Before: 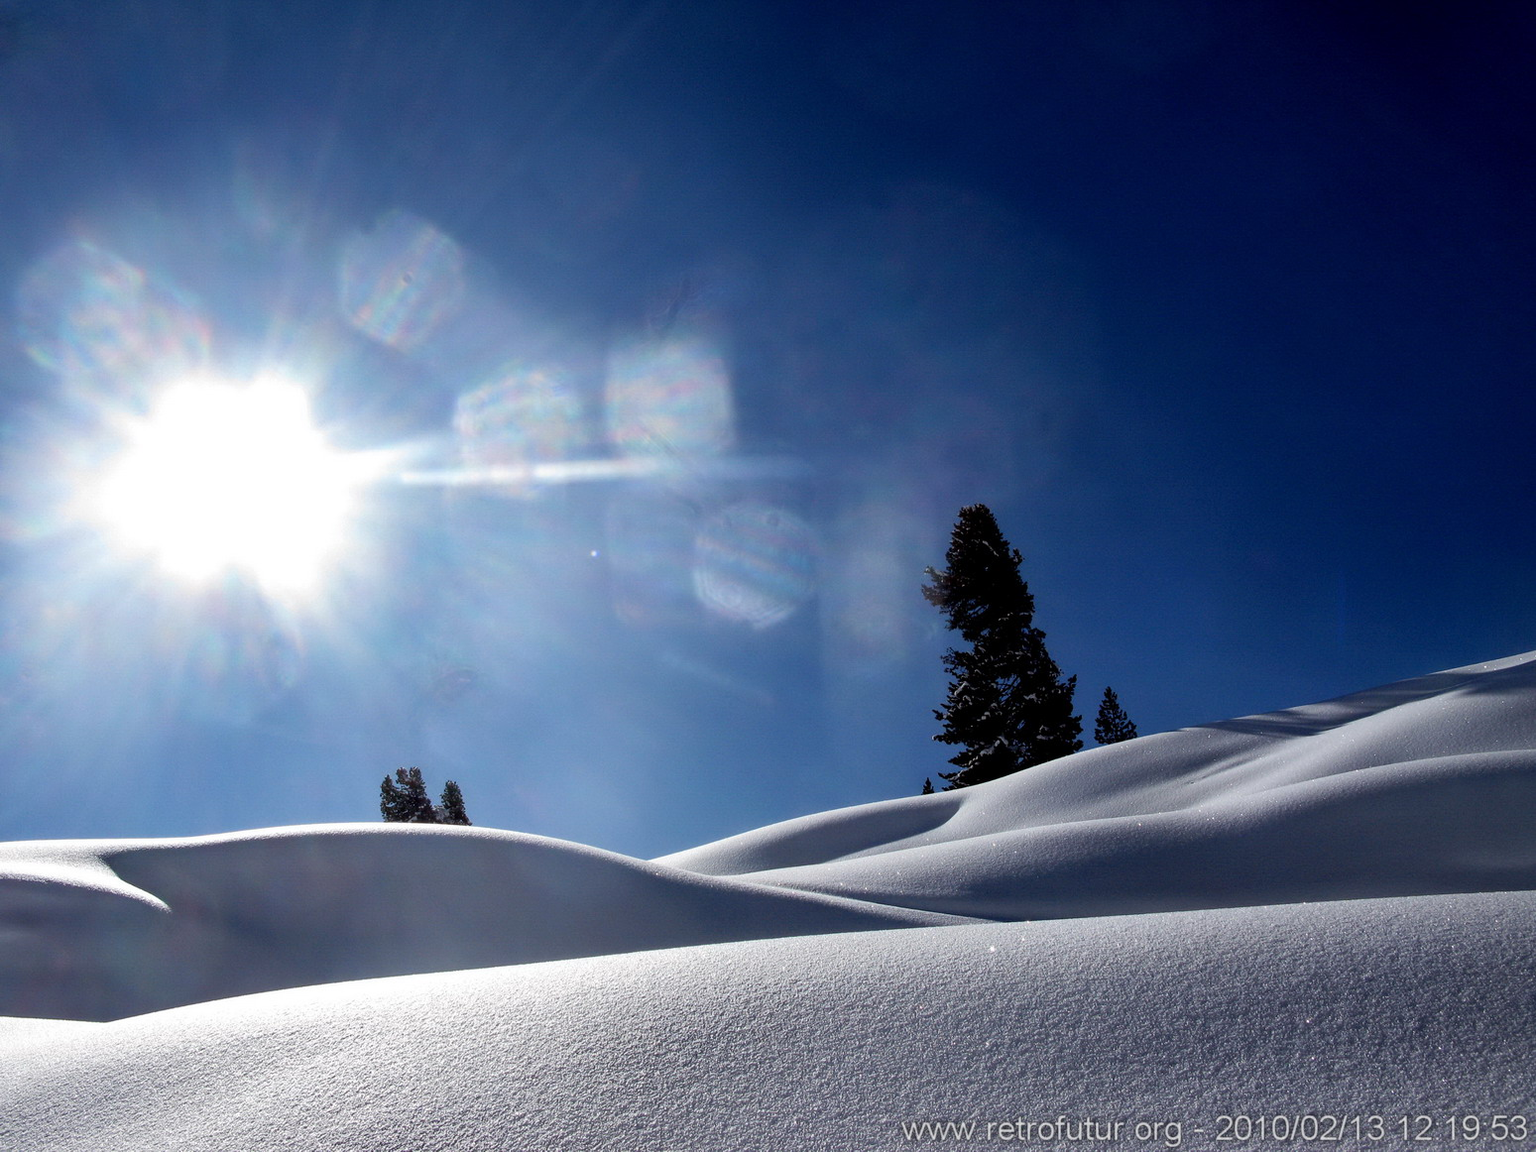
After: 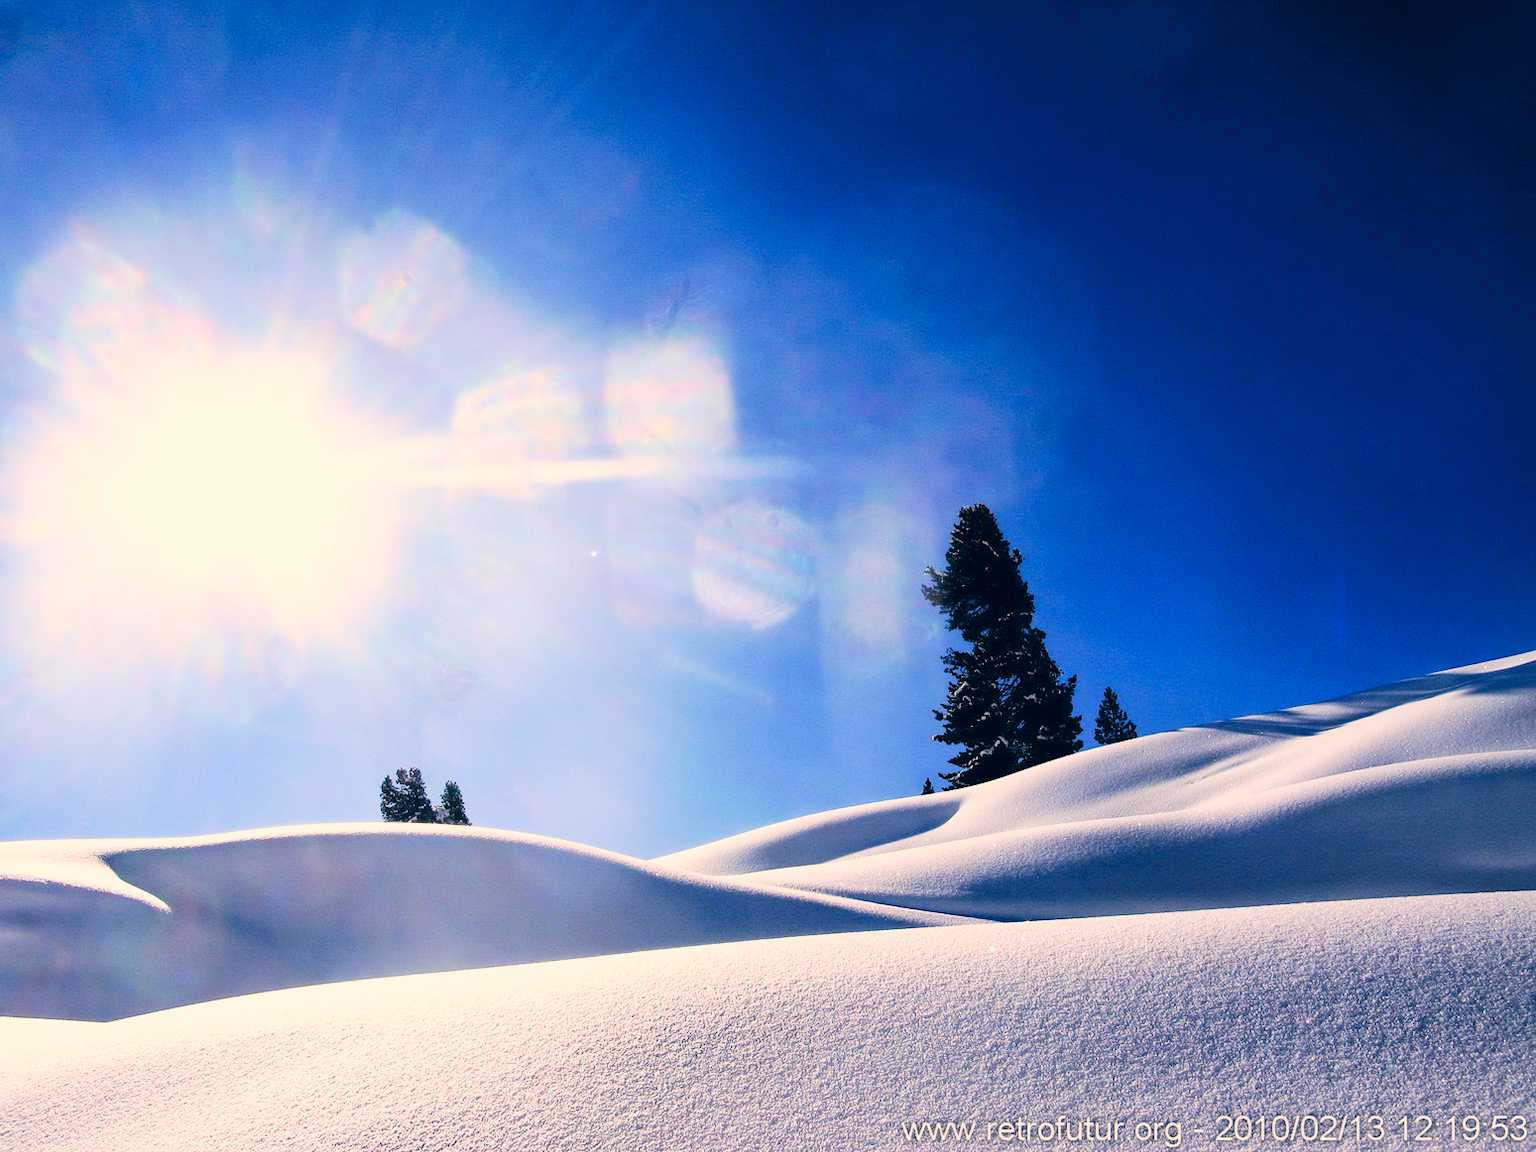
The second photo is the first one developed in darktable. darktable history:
color correction: highlights a* 10.26, highlights b* 14.5, shadows a* -10.13, shadows b* -14.85
contrast brightness saturation: contrast 0.096, brightness 0.31, saturation 0.147
base curve: curves: ch0 [(0, 0) (0.036, 0.025) (0.121, 0.166) (0.206, 0.329) (0.605, 0.79) (1, 1)], preserve colors none
